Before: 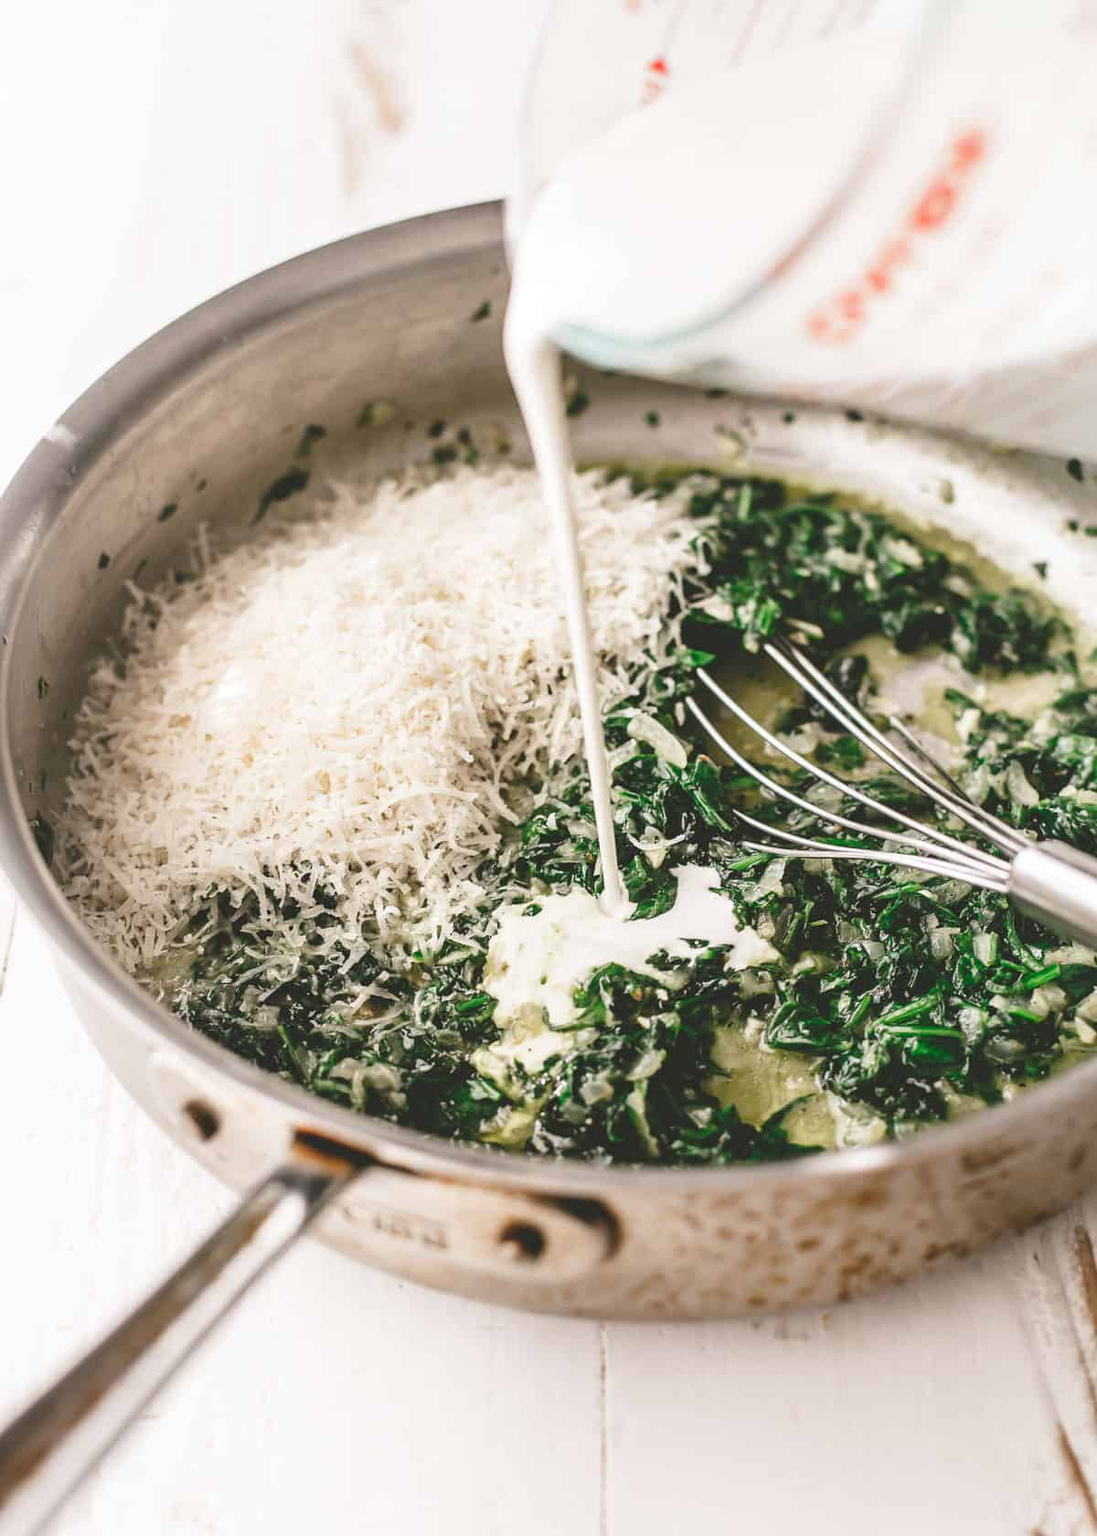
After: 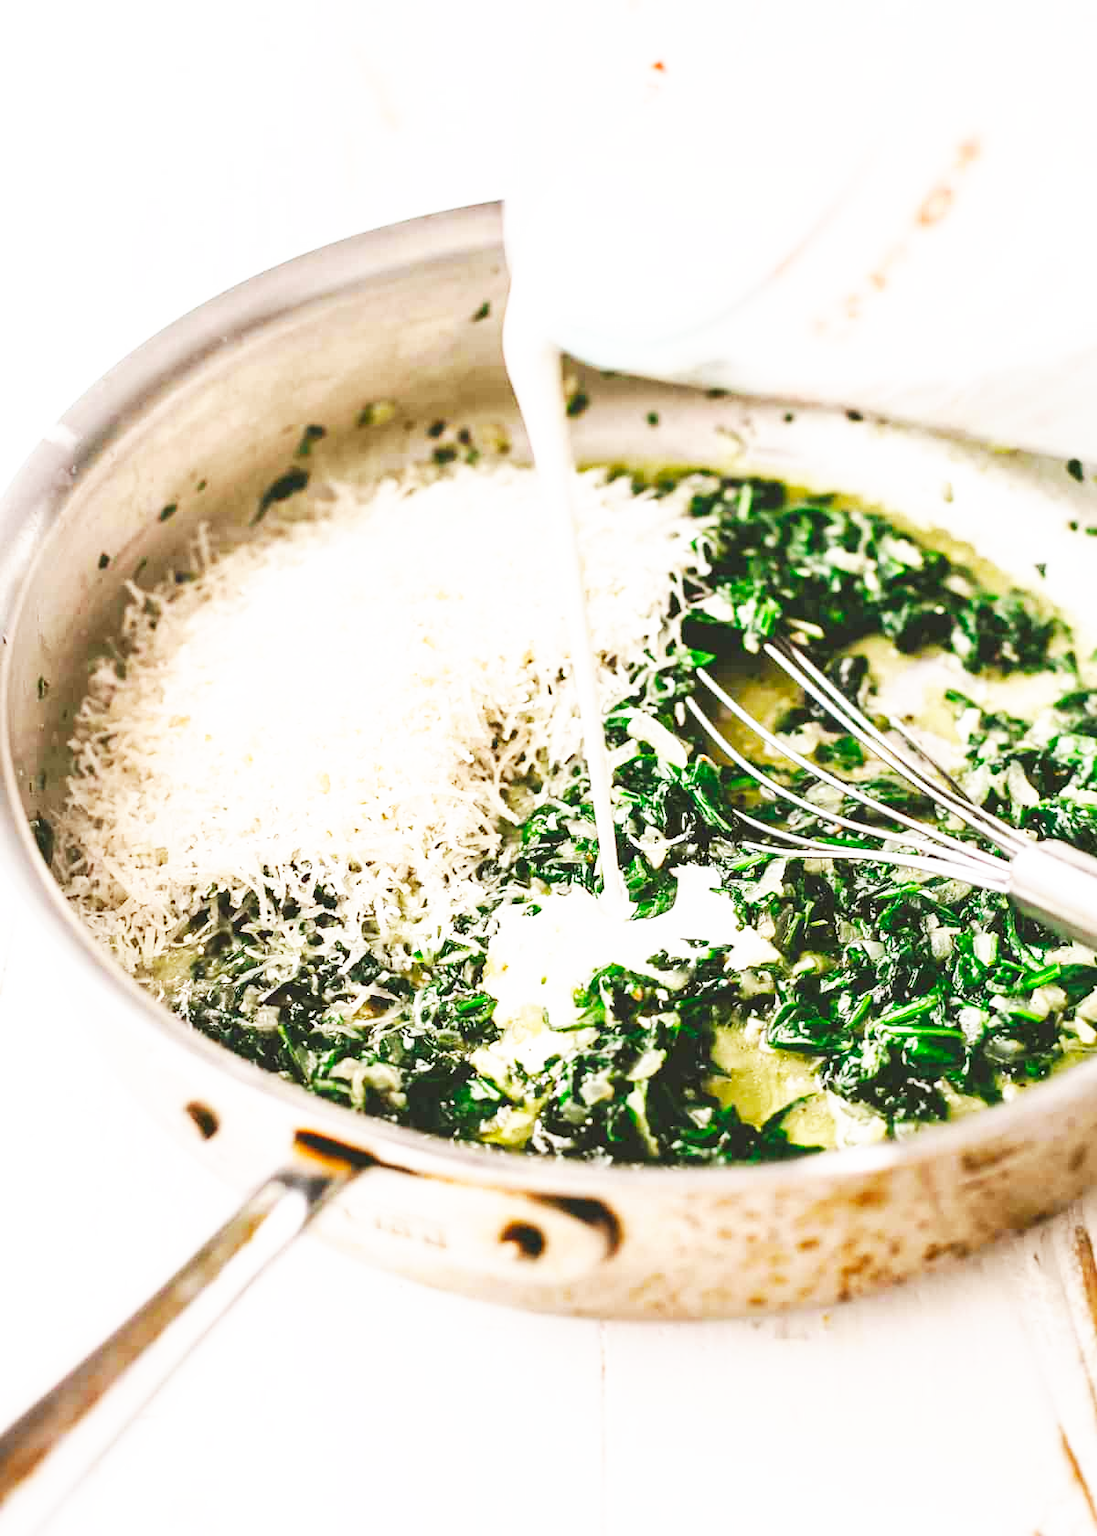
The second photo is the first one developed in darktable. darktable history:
color balance rgb: perceptual saturation grading › global saturation 10.415%, global vibrance 20%
base curve: curves: ch0 [(0, 0) (0.007, 0.004) (0.027, 0.03) (0.046, 0.07) (0.207, 0.54) (0.442, 0.872) (0.673, 0.972) (1, 1)], preserve colors none
